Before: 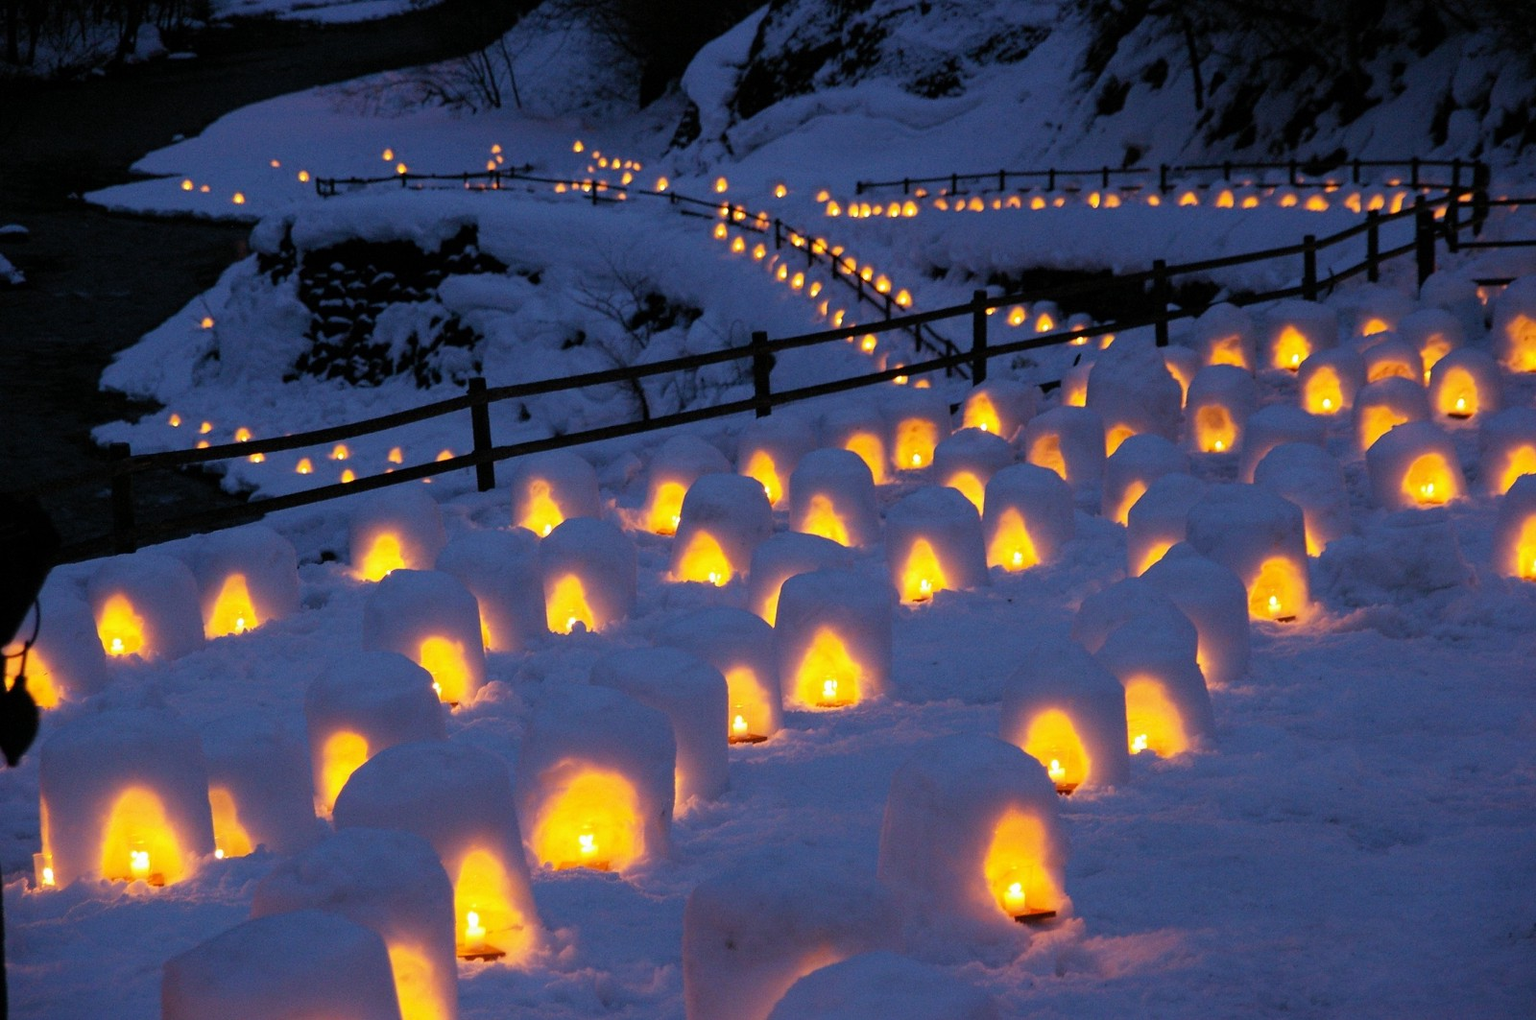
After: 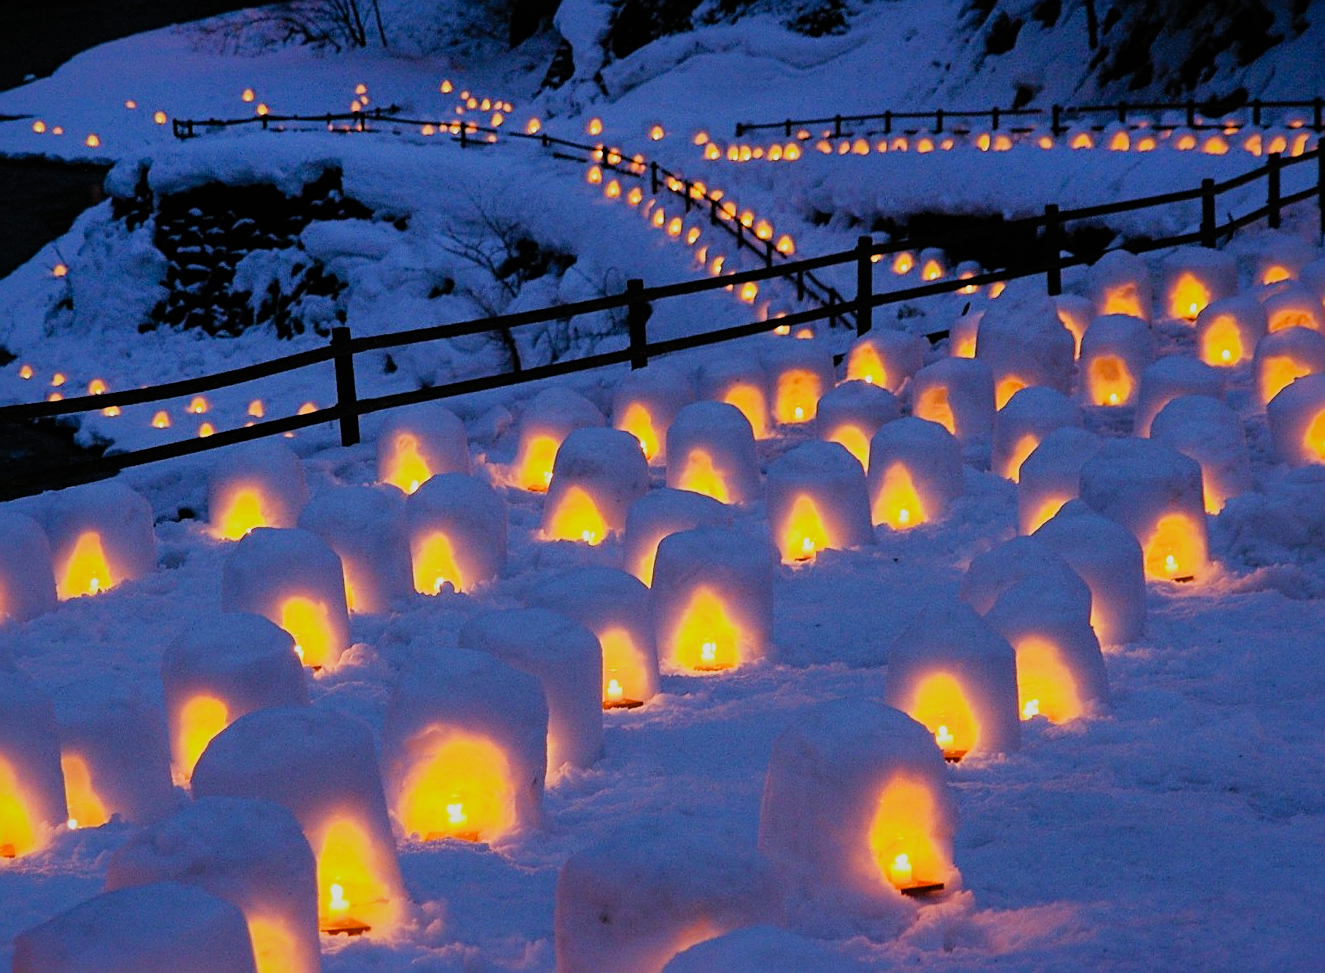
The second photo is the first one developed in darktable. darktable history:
sharpen: on, module defaults
exposure: exposure 0.236 EV, compensate highlight preservation false
shadows and highlights: on, module defaults
sigmoid: on, module defaults
crop: left 9.807%, top 6.259%, right 7.334%, bottom 2.177%
